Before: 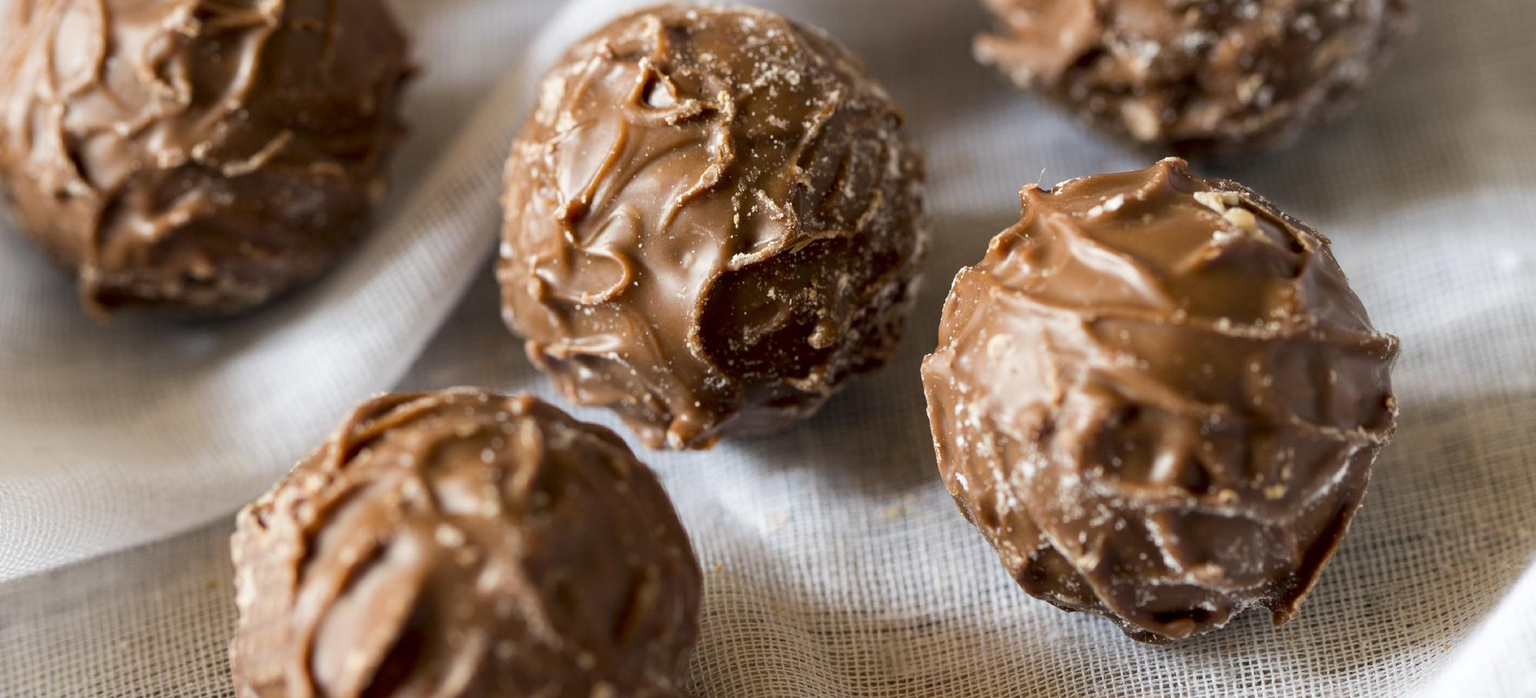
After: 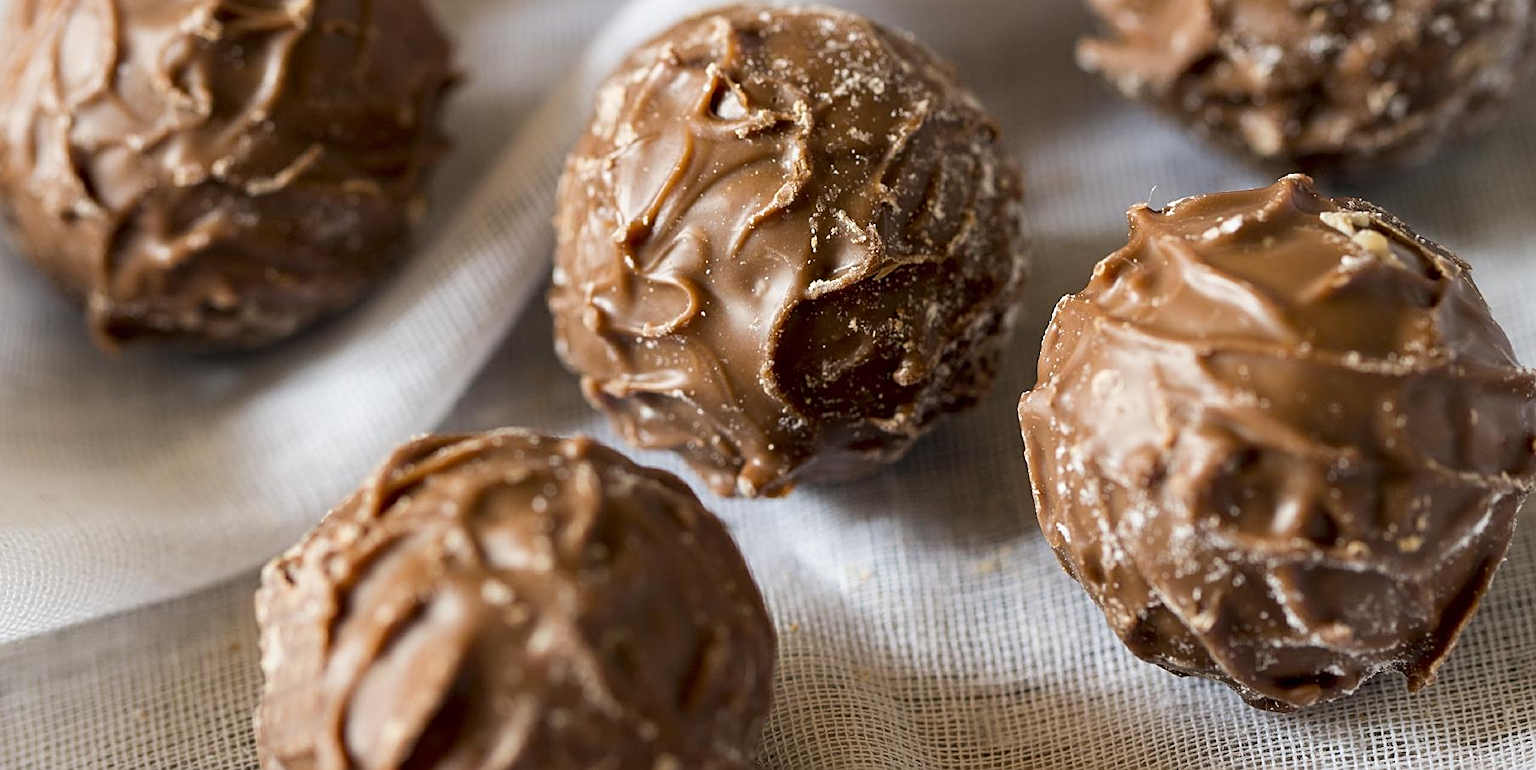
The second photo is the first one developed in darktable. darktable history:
sharpen: on, module defaults
crop: right 9.509%, bottom 0.031%
